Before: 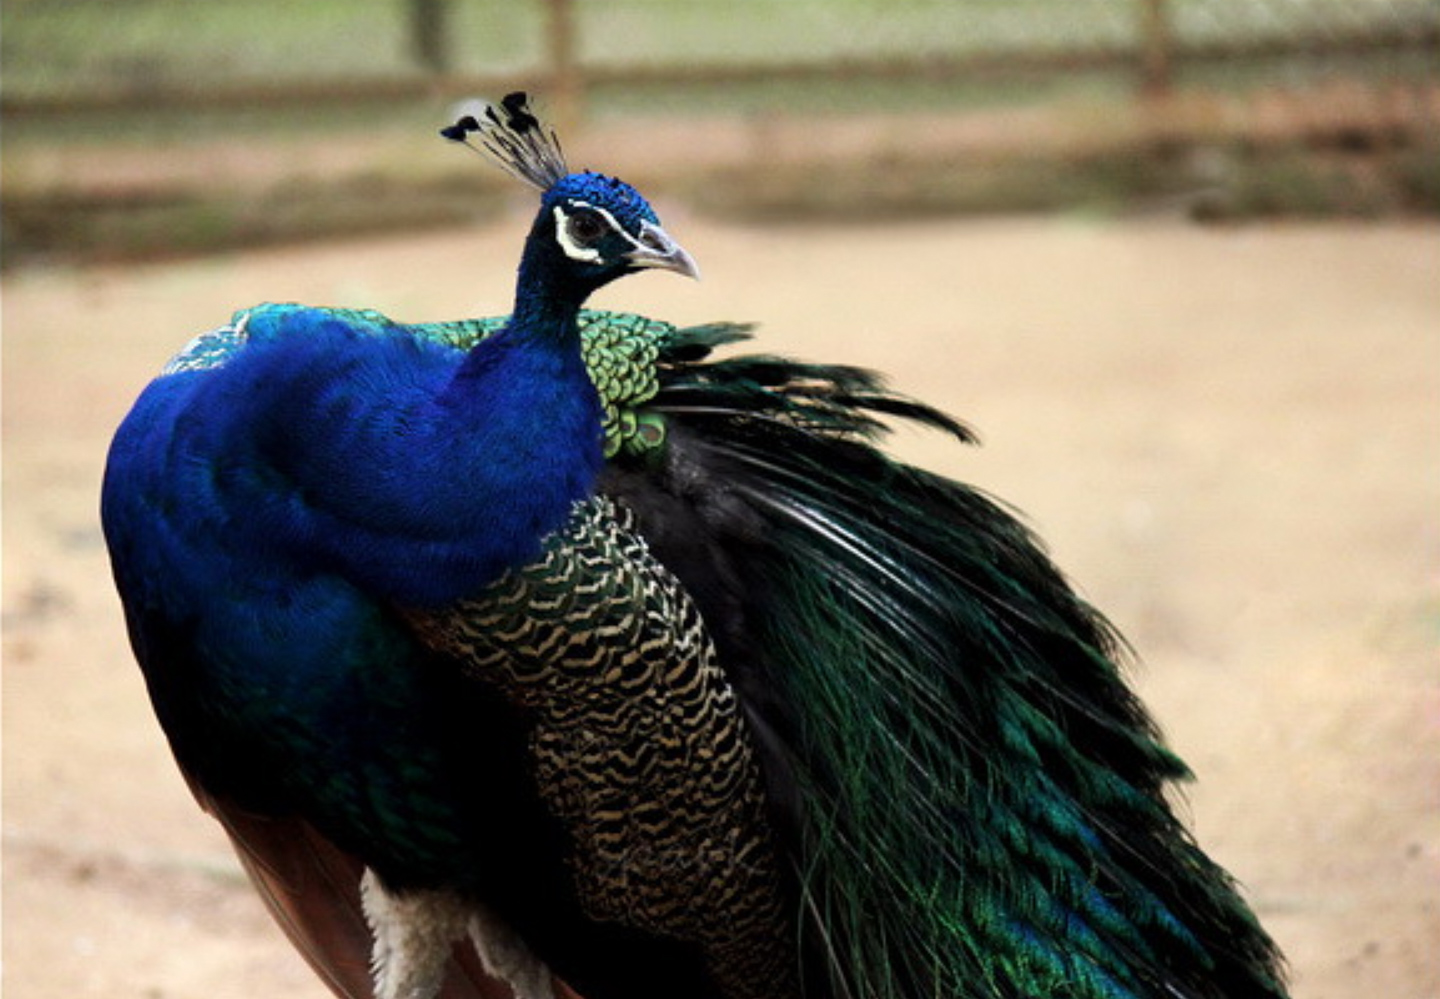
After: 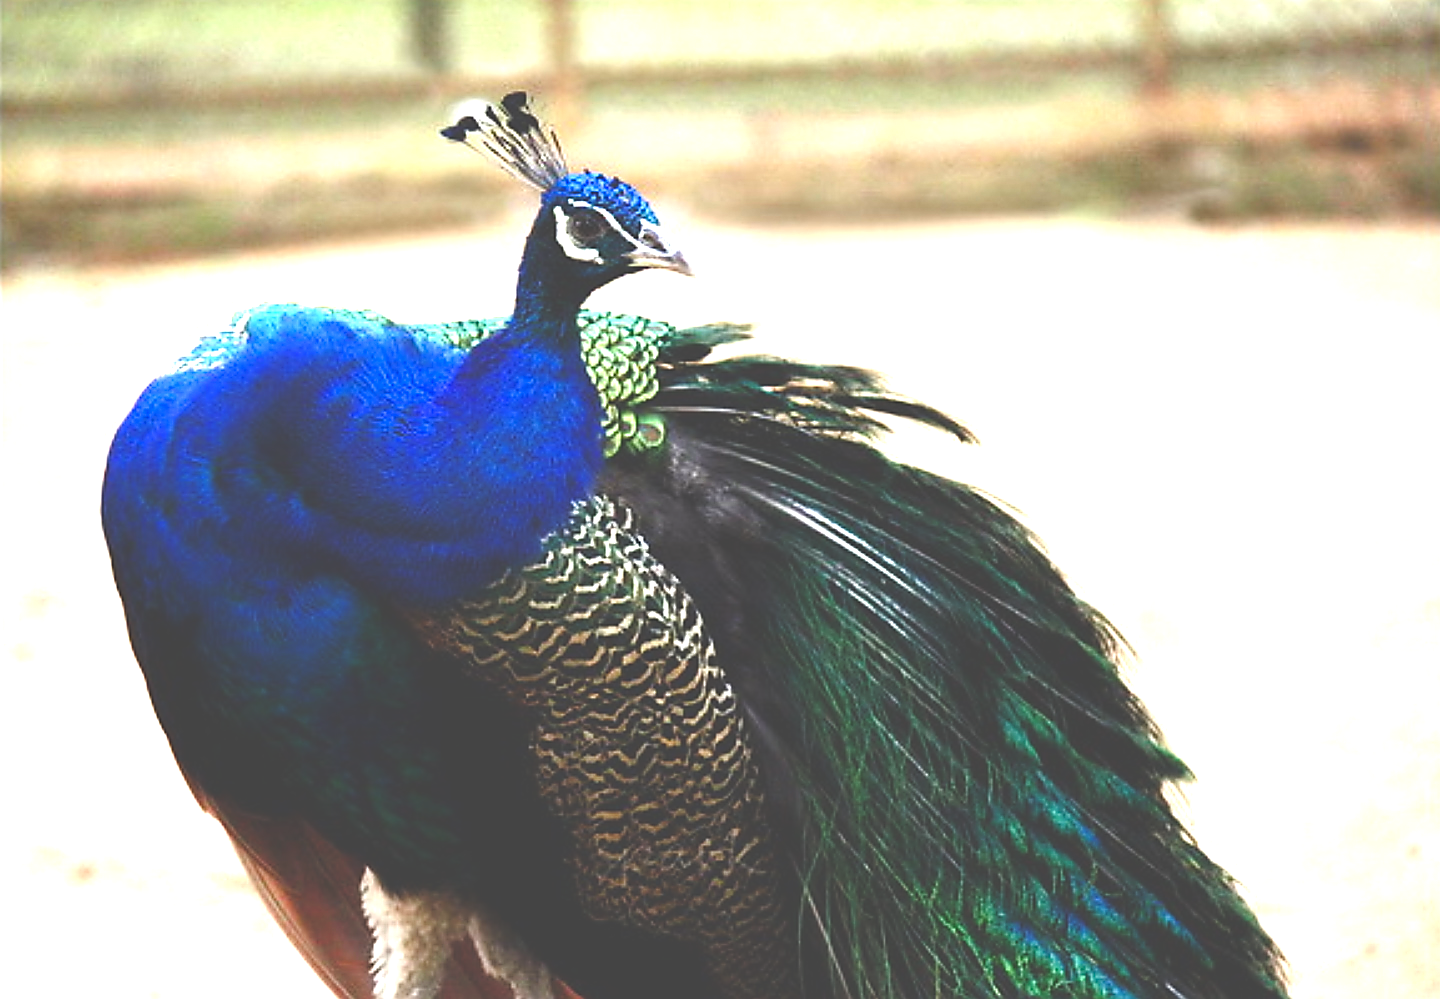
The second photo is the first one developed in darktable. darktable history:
color balance rgb: perceptual saturation grading › global saturation 23.509%, perceptual saturation grading › highlights -24.576%, perceptual saturation grading › mid-tones 24.539%, perceptual saturation grading › shadows 40.361%
exposure: black level correction -0.023, exposure 1.396 EV, compensate highlight preservation false
sharpen: radius 1.376, amount 1.258, threshold 0.73
